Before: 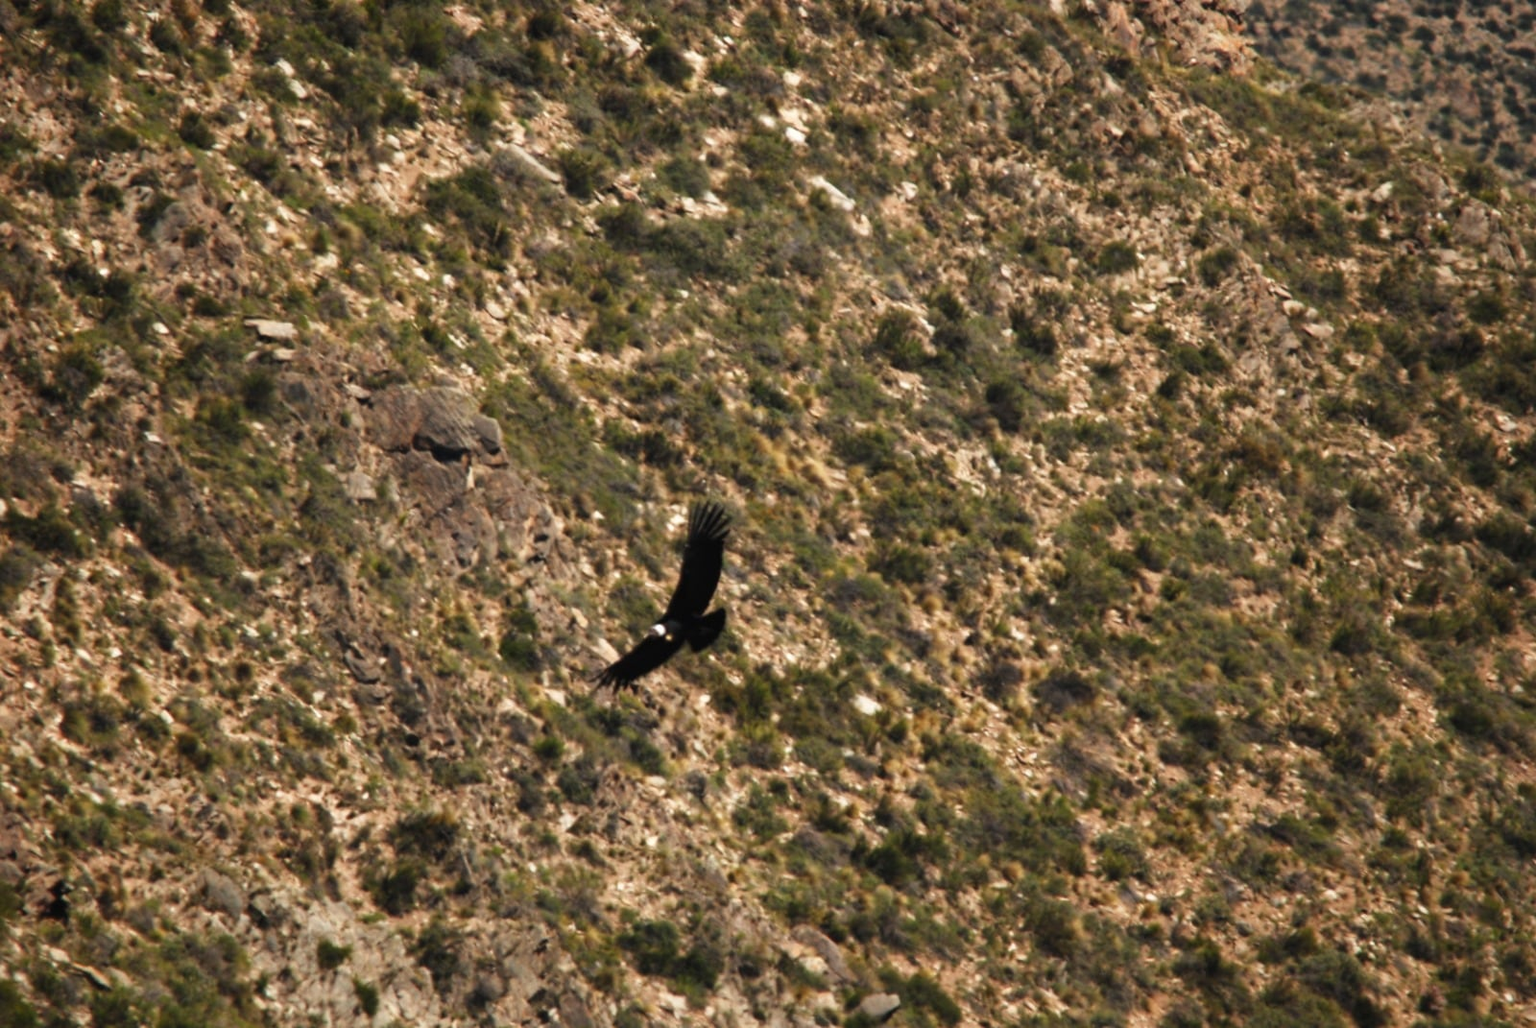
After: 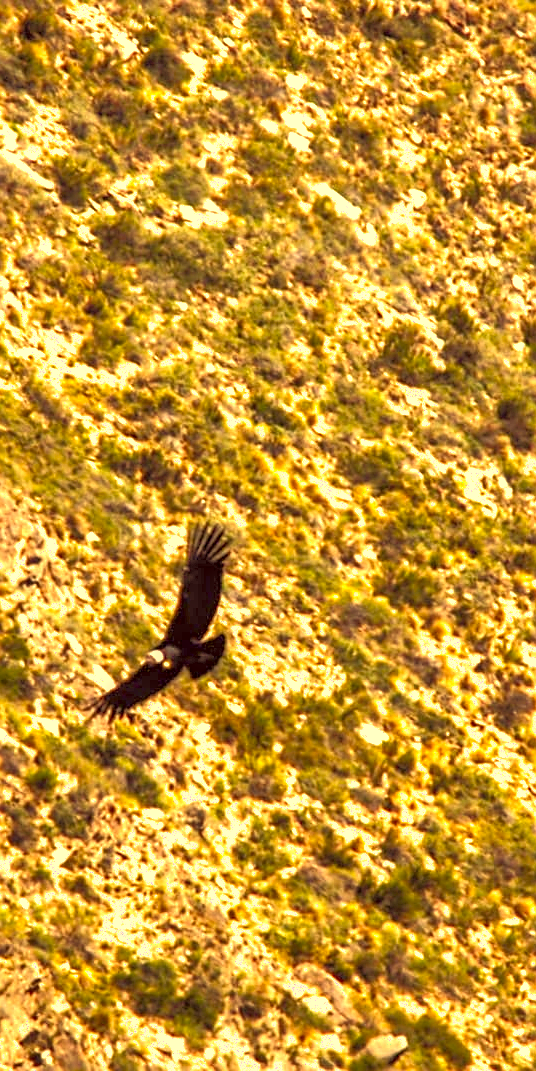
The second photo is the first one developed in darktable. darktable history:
contrast brightness saturation: contrast 0.04, saturation 0.152
filmic rgb: middle gray luminance 18.42%, black relative exposure -11.46 EV, white relative exposure 2.53 EV, threshold 5.97 EV, target black luminance 0%, hardness 8.44, latitude 98.81%, contrast 1.082, shadows ↔ highlights balance 0.405%, preserve chrominance no, color science v5 (2021), iterations of high-quality reconstruction 0, enable highlight reconstruction true
local contrast: detail 150%
exposure: exposure 1.515 EV, compensate highlight preservation false
crop: left 33.186%, right 33.273%
color correction: highlights a* 9.97, highlights b* 39.03, shadows a* 14.67, shadows b* 3.63
tone equalizer: -7 EV 0.148 EV, -6 EV 0.571 EV, -5 EV 1.15 EV, -4 EV 1.3 EV, -3 EV 1.15 EV, -2 EV 0.6 EV, -1 EV 0.167 EV
sharpen: on, module defaults
